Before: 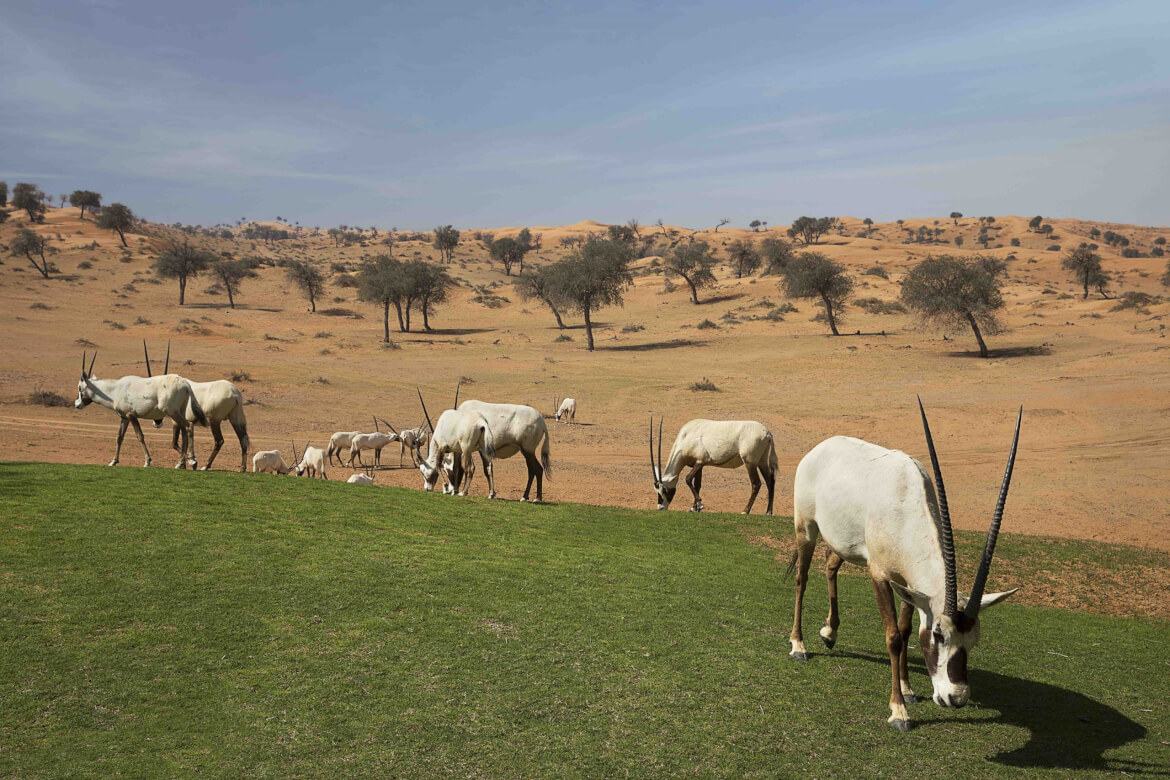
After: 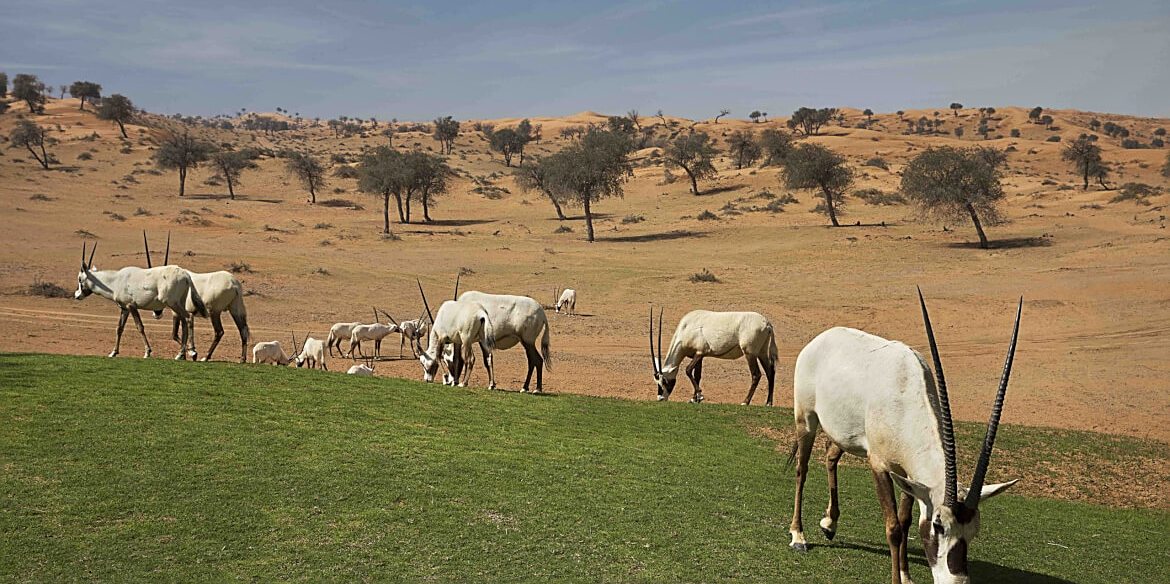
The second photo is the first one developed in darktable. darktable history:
sharpen: on, module defaults
shadows and highlights: shadows 20.92, highlights -82.19, soften with gaussian
crop: top 13.982%, bottom 11.099%
